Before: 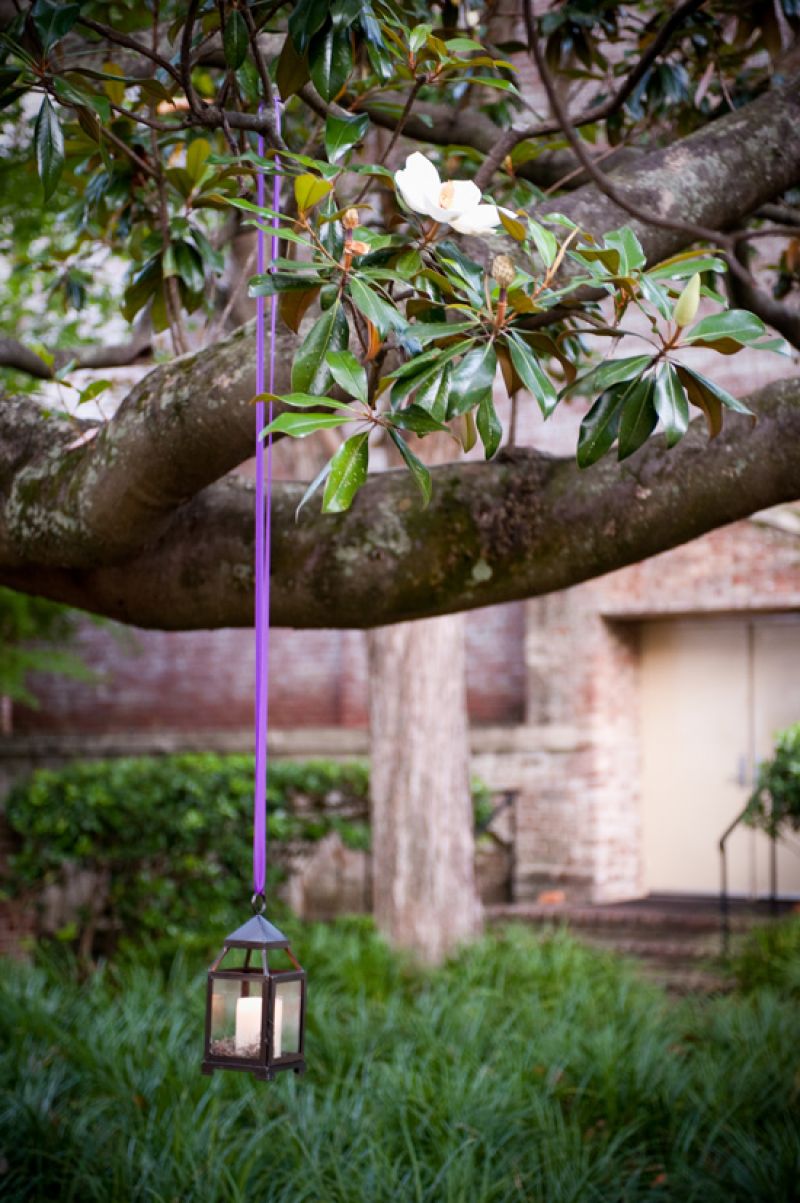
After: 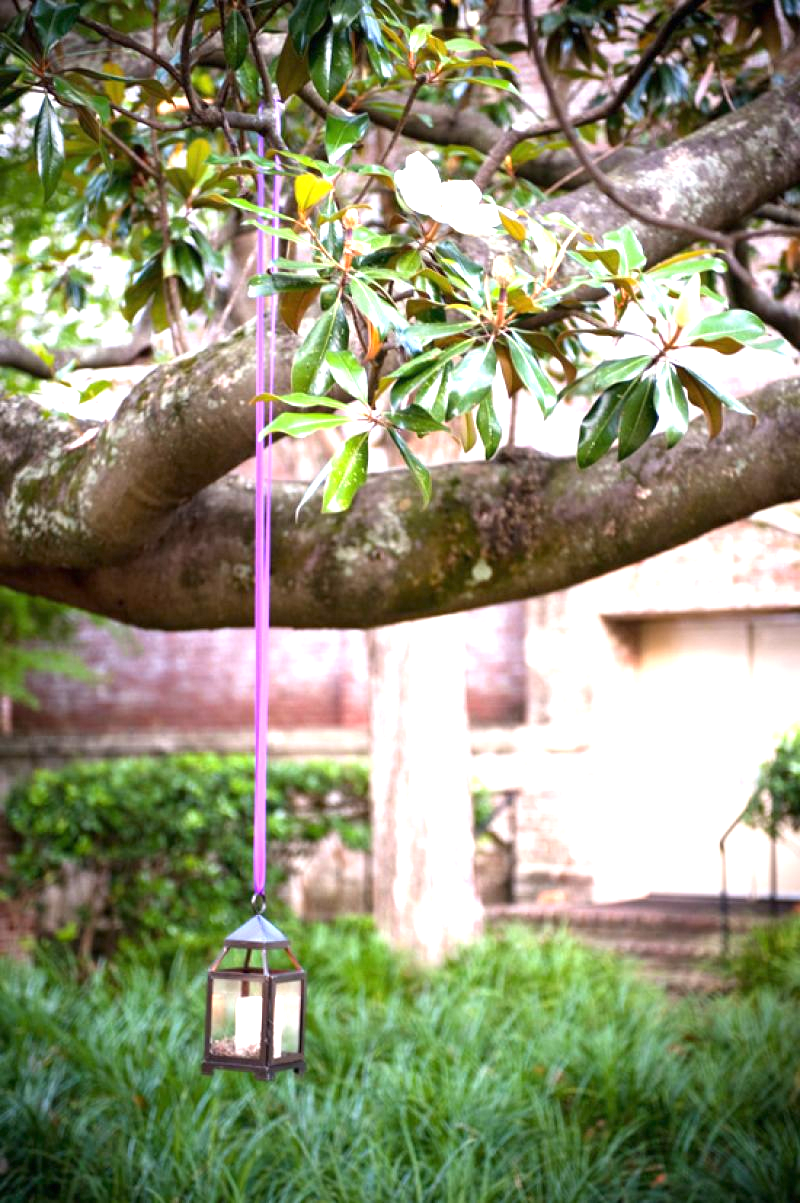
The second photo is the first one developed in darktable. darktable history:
exposure: black level correction 0, exposure 1.478 EV, compensate highlight preservation false
